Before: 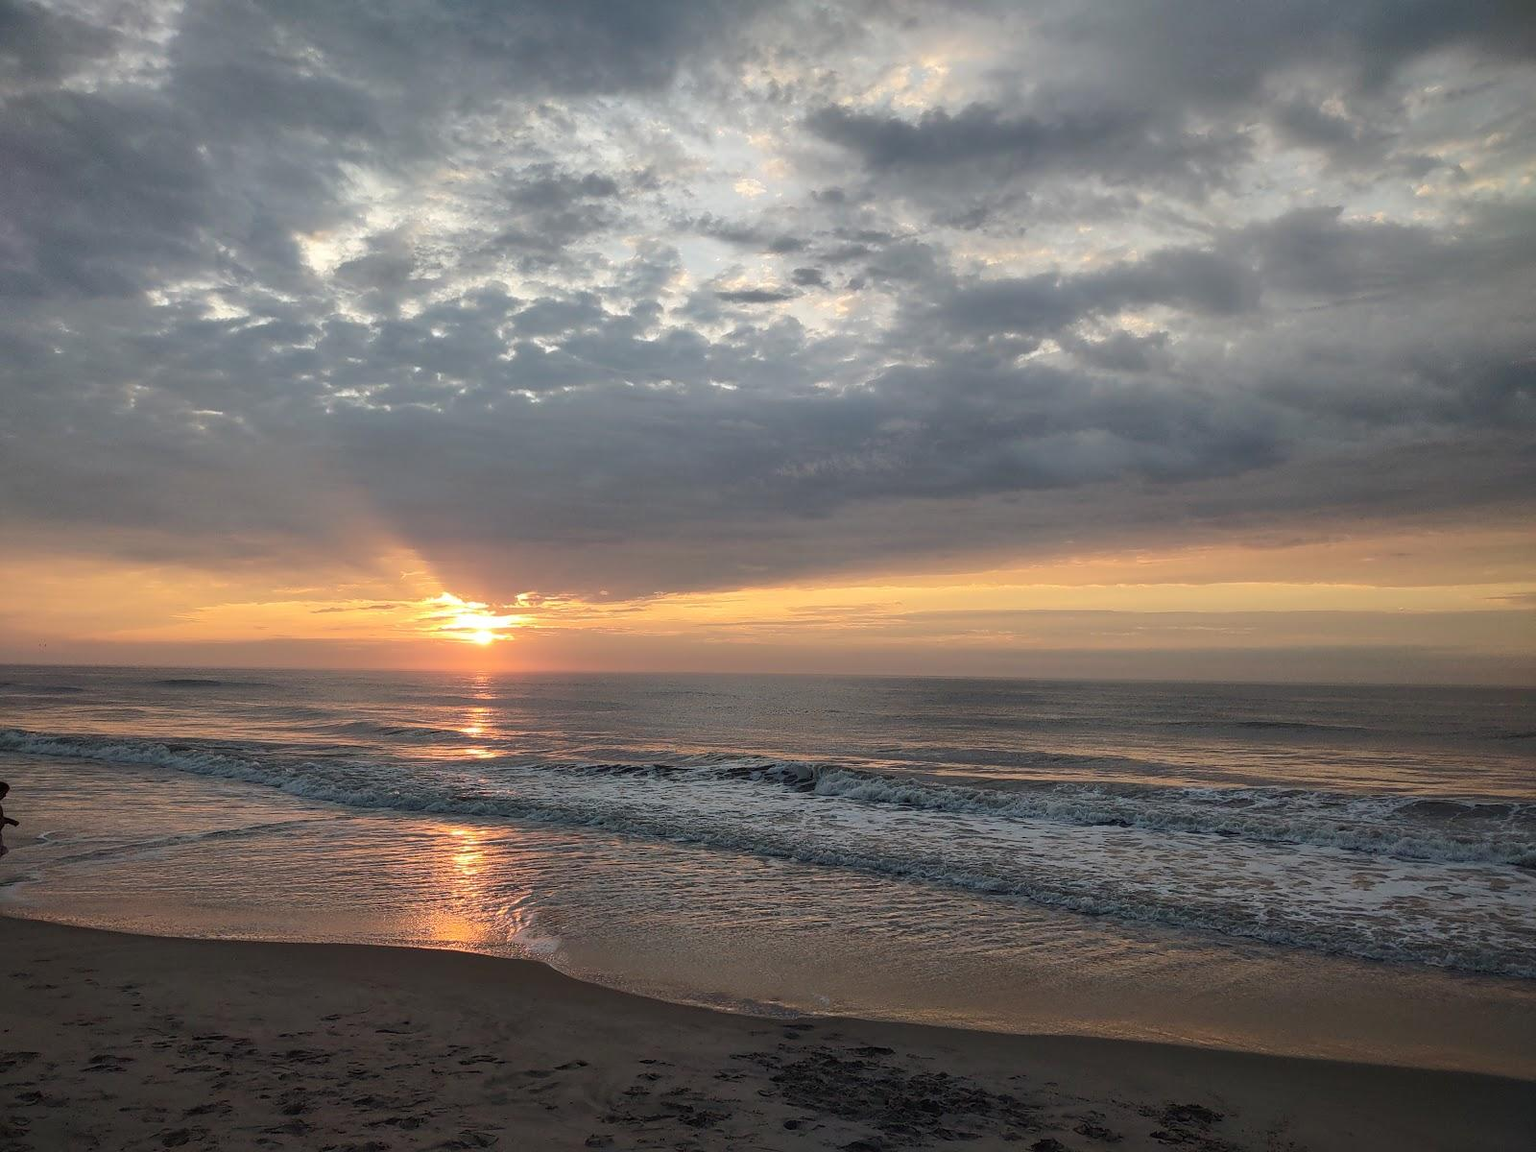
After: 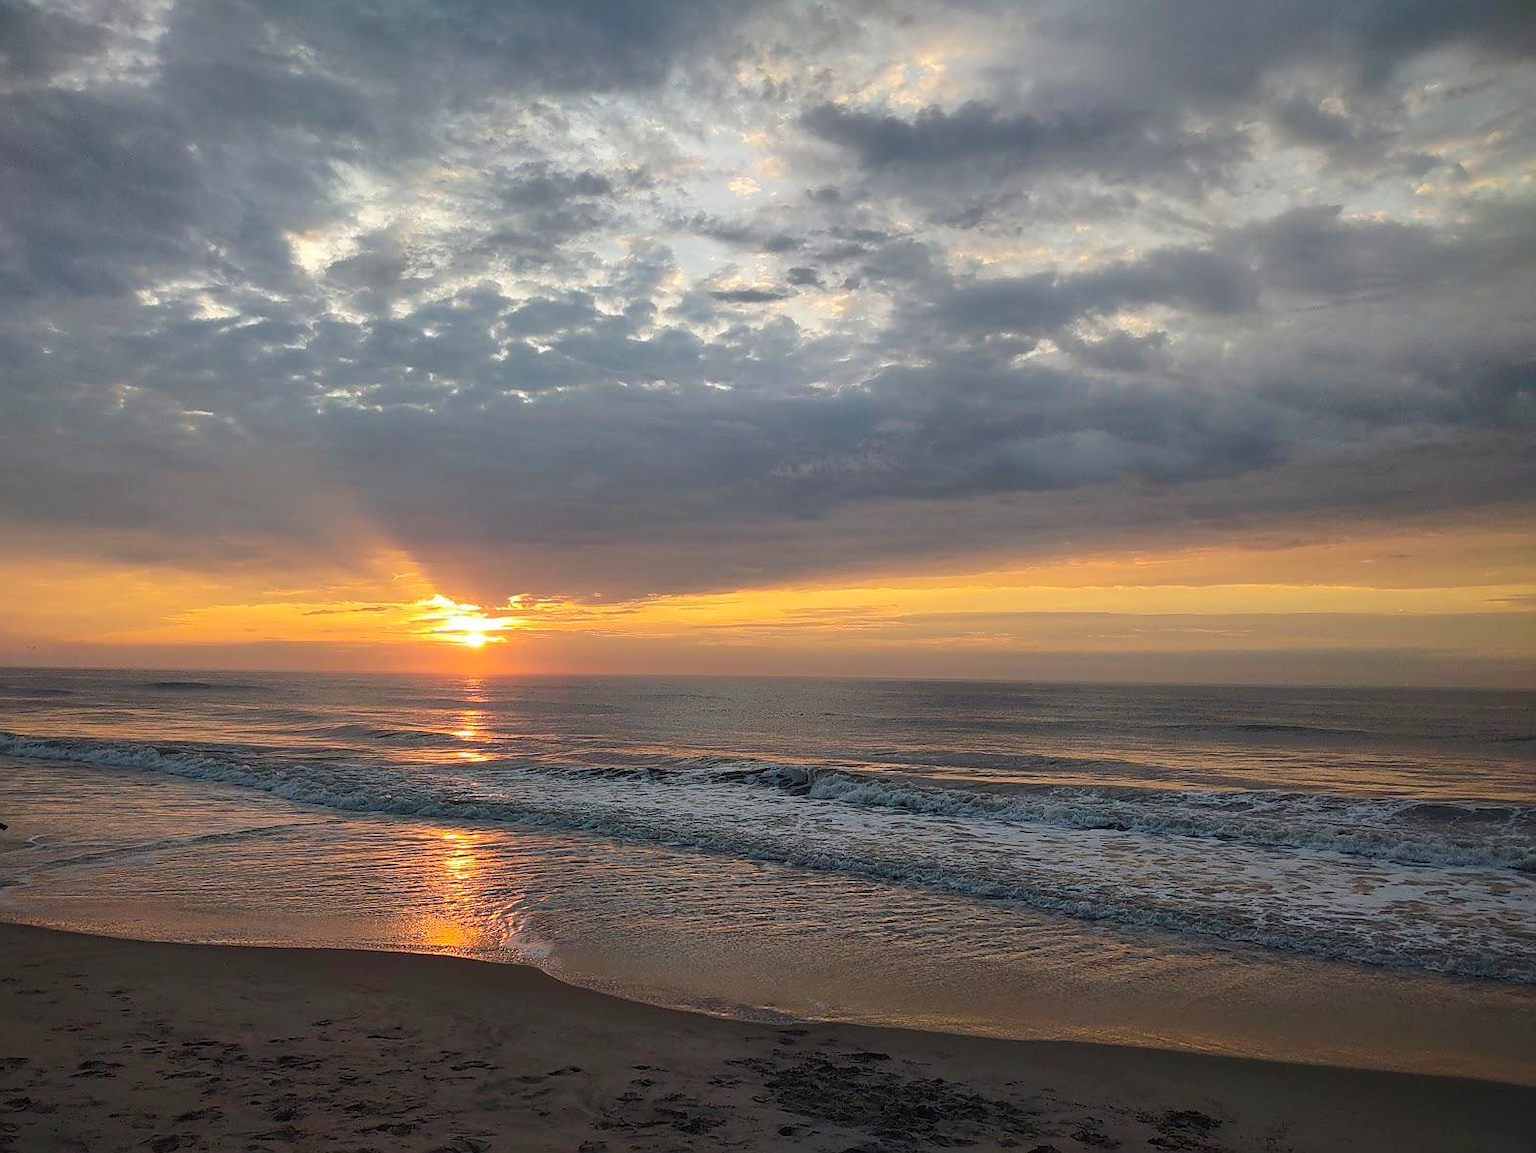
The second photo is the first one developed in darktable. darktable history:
sharpen: radius 1.287, amount 0.299, threshold 0.069
color balance rgb: perceptual saturation grading › global saturation 19.973%, global vibrance 20%
crop and rotate: left 0.808%, top 0.295%, bottom 0.31%
